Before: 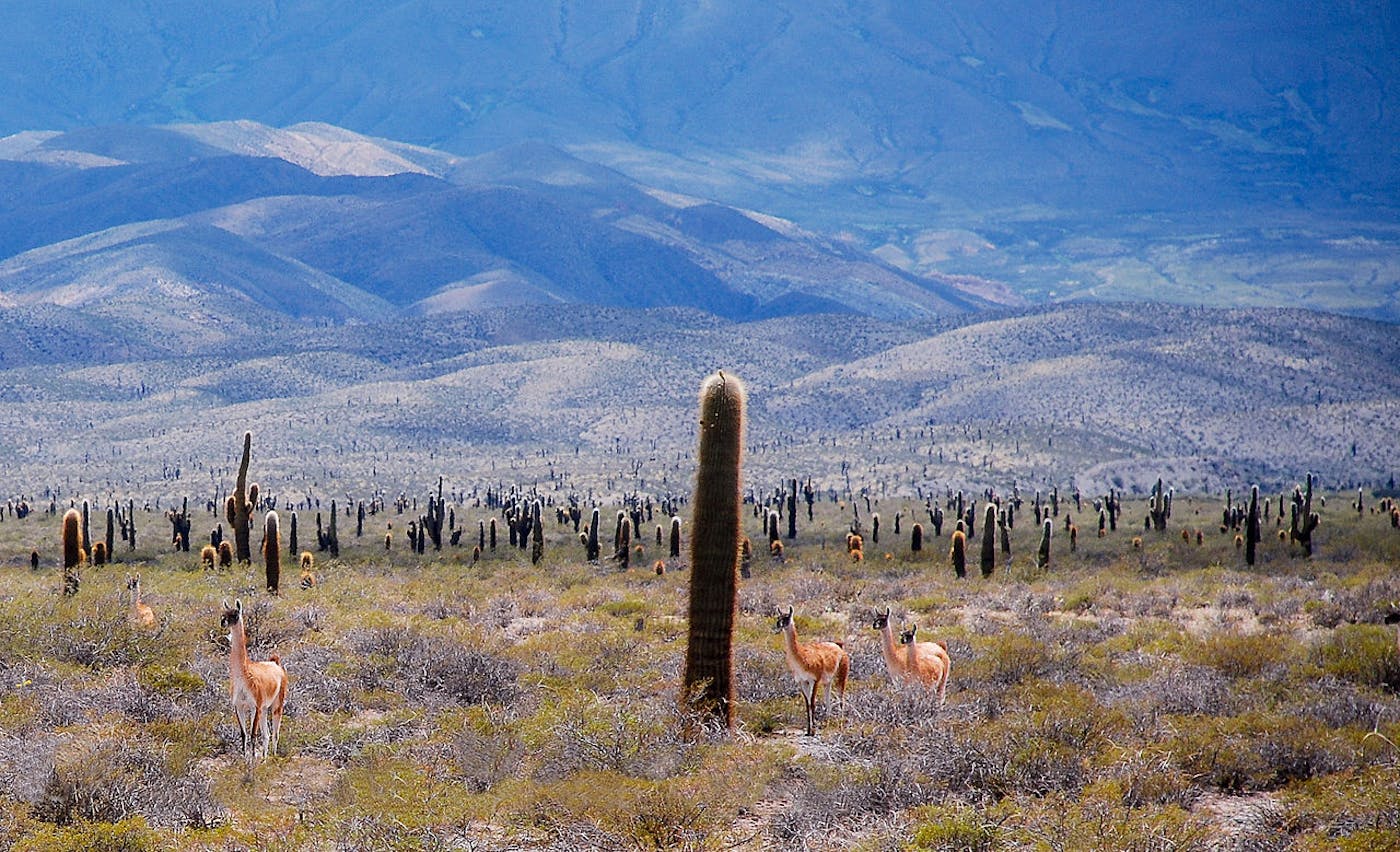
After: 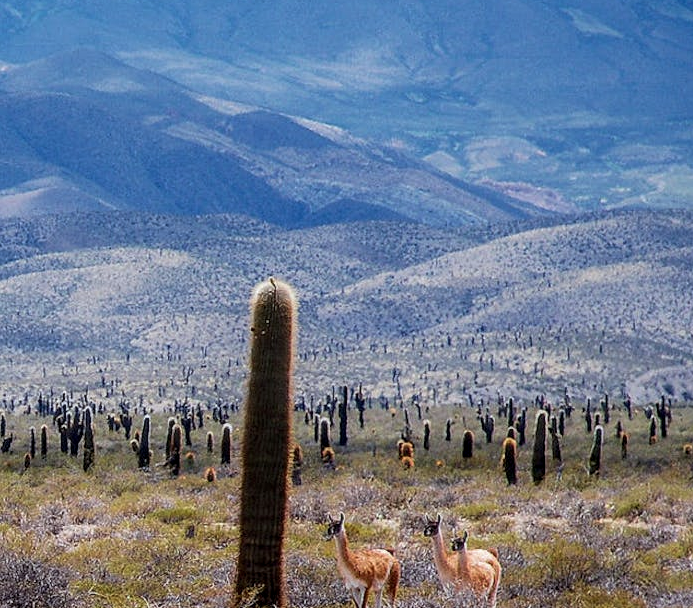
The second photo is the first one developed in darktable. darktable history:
white balance: red 0.978, blue 0.999
velvia: strength 17%
crop: left 32.075%, top 10.976%, right 18.355%, bottom 17.596%
contrast brightness saturation: contrast -0.08, brightness -0.04, saturation -0.11
local contrast: detail 130%
